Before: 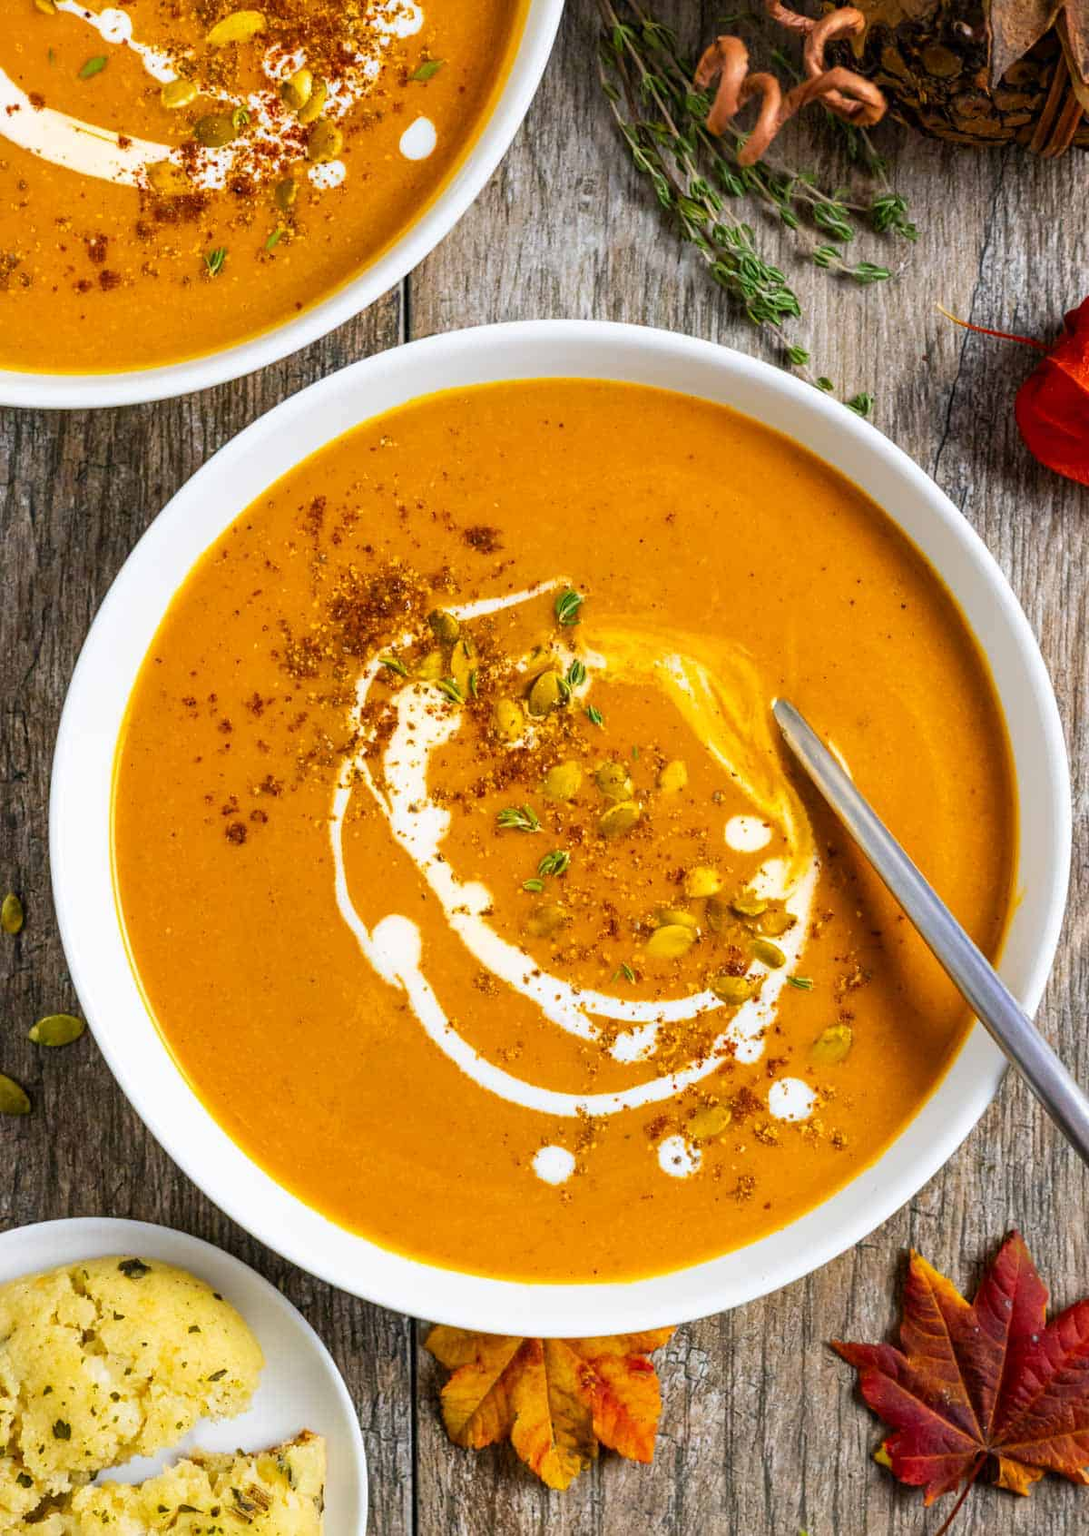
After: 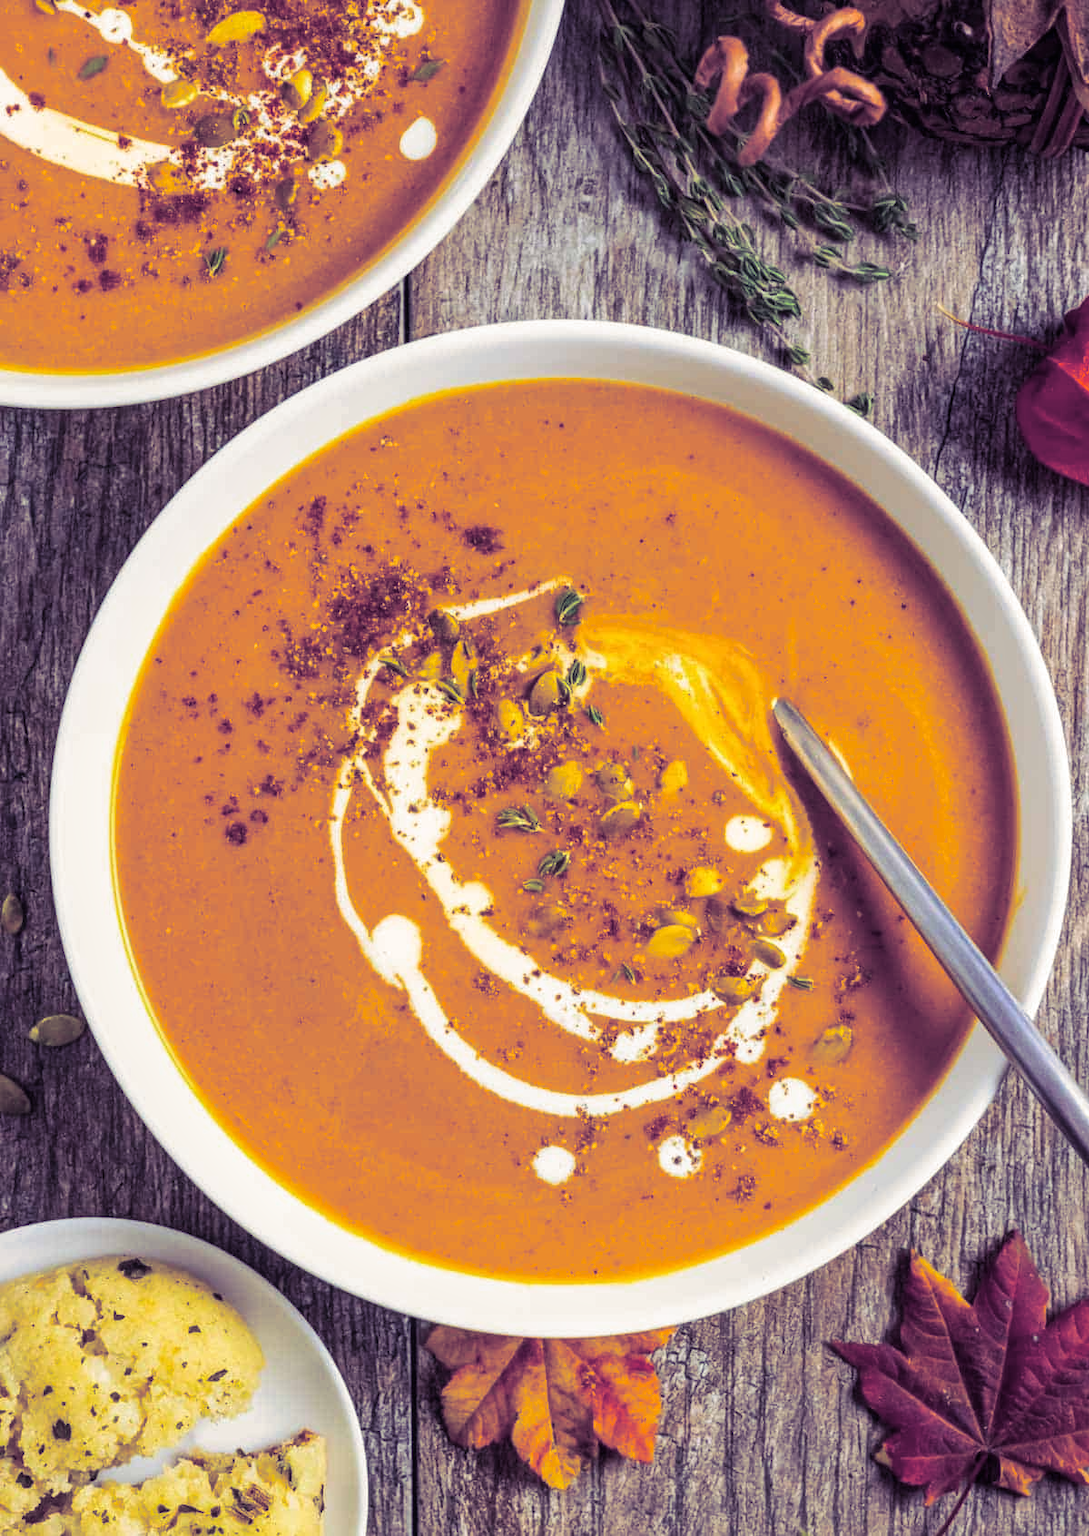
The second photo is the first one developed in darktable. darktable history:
local contrast: detail 110%
split-toning: shadows › hue 255.6°, shadows › saturation 0.66, highlights › hue 43.2°, highlights › saturation 0.68, balance -50.1
